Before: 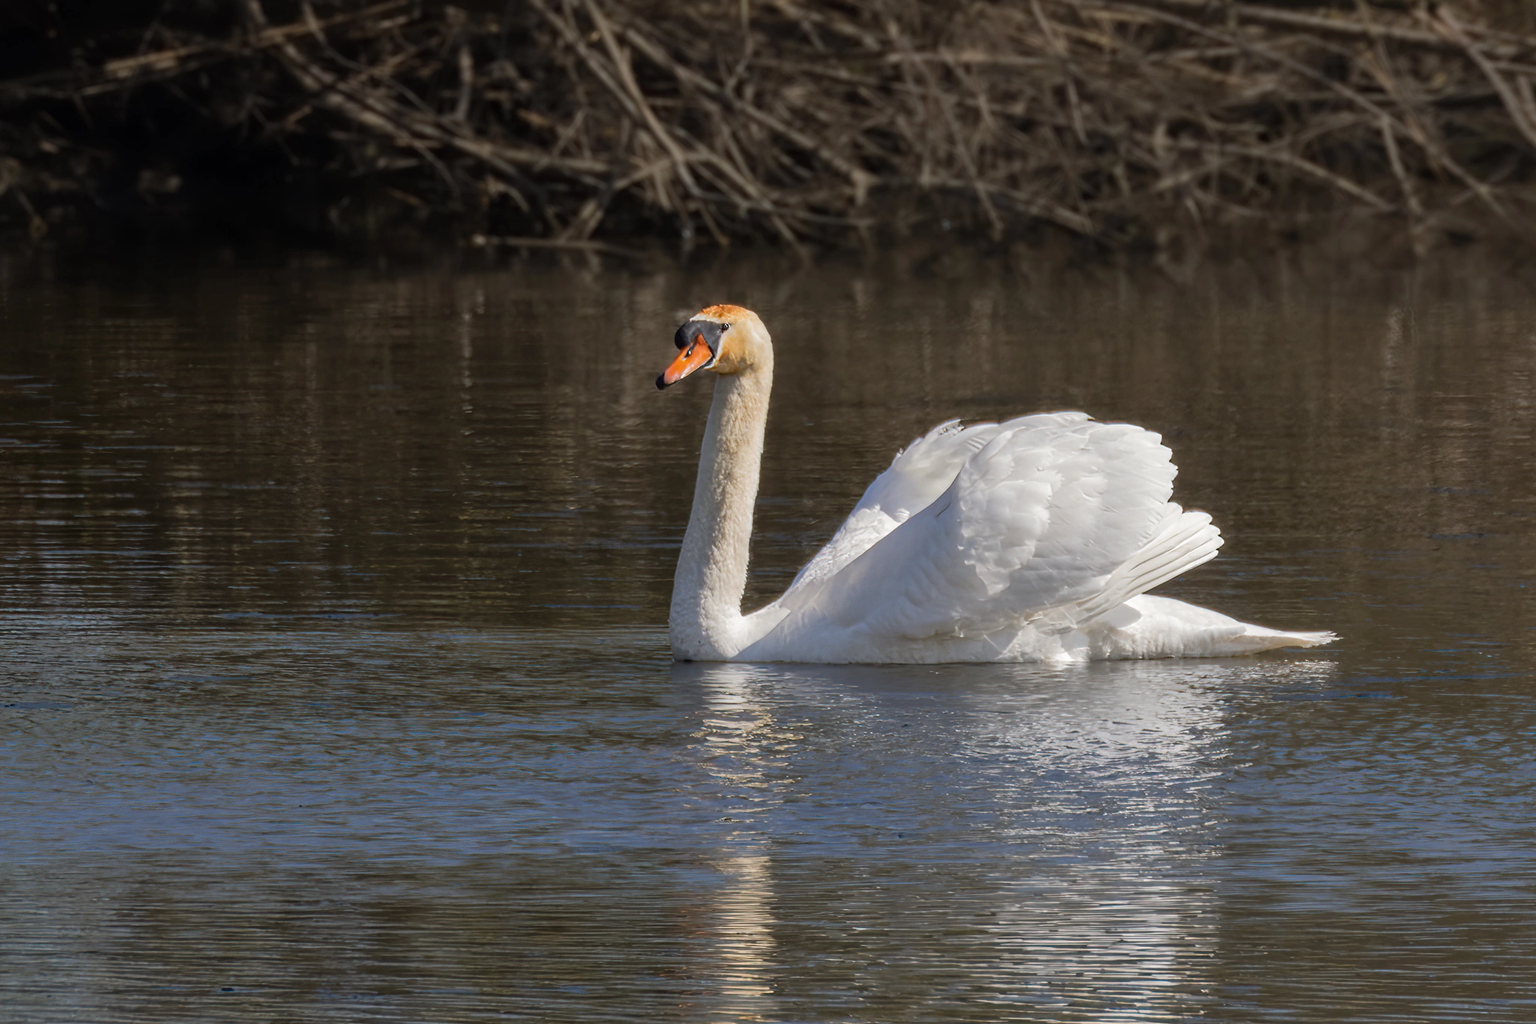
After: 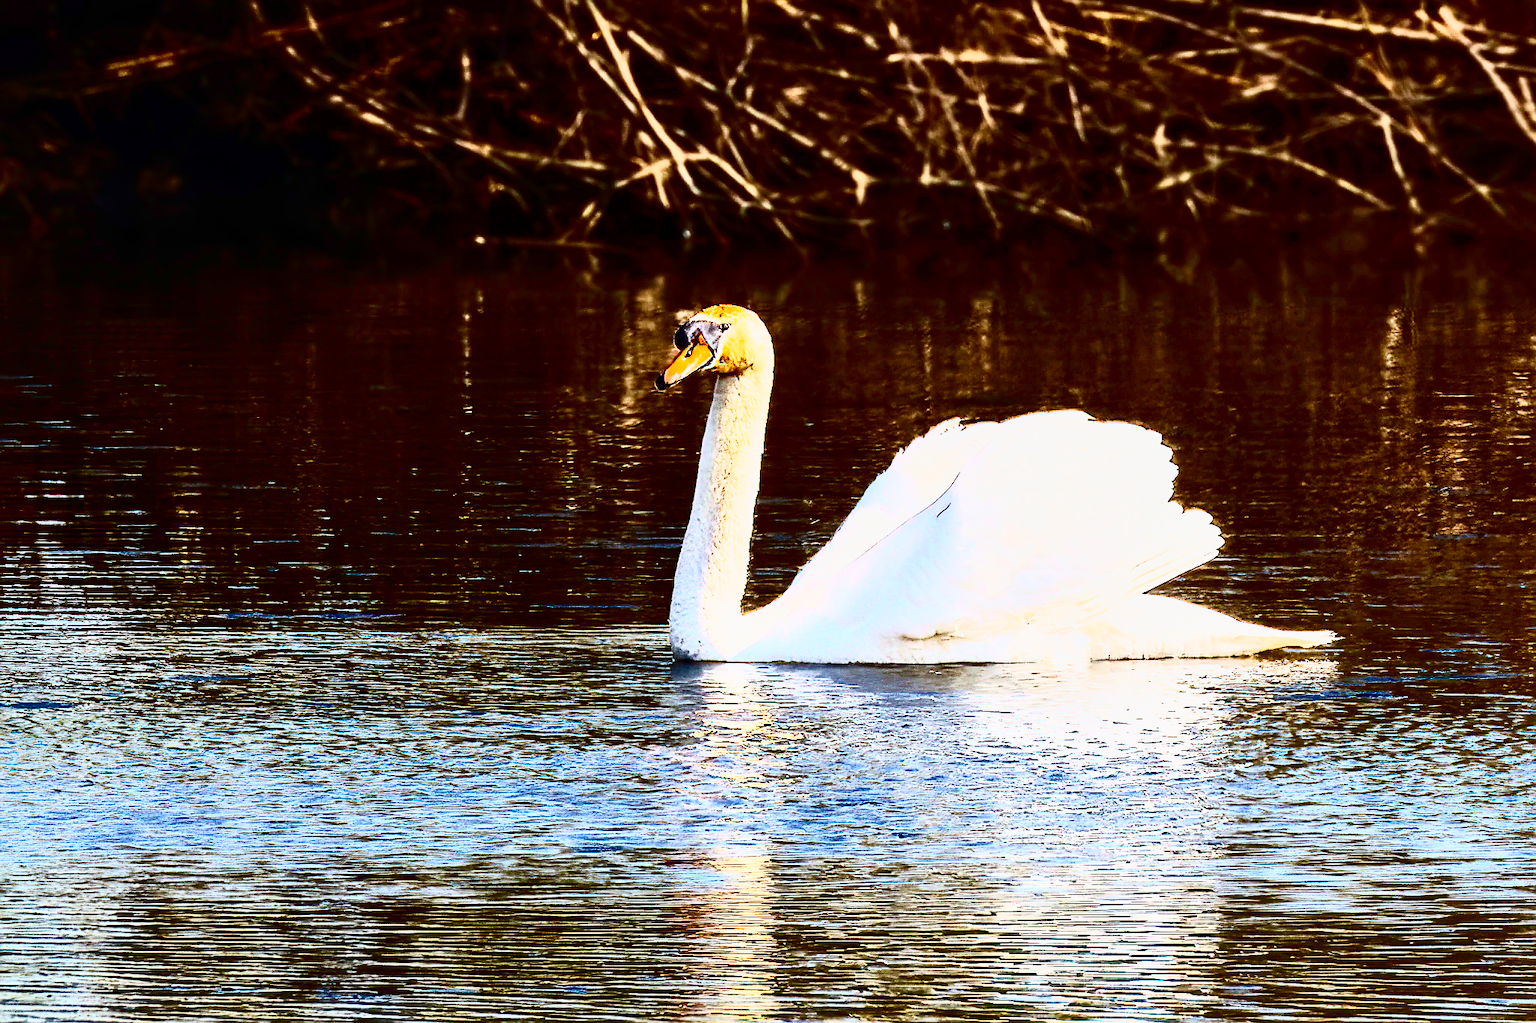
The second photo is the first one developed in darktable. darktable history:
base curve: curves: ch0 [(0, 0) (0.028, 0.03) (0.121, 0.232) (0.46, 0.748) (0.859, 0.968) (1, 1)], preserve colors none
tone equalizer: edges refinement/feathering 500, mask exposure compensation -1.57 EV, preserve details no
tone curve: curves: ch0 [(0, 0) (0.091, 0.075) (0.409, 0.457) (0.733, 0.82) (0.844, 0.908) (0.909, 0.942) (1, 0.973)]; ch1 [(0, 0) (0.437, 0.404) (0.5, 0.5) (0.529, 0.556) (0.58, 0.606) (0.616, 0.654) (1, 1)]; ch2 [(0, 0) (0.442, 0.415) (0.5, 0.5) (0.535, 0.557) (0.585, 0.62) (1, 1)], color space Lab, independent channels, preserve colors none
local contrast: mode bilateral grid, contrast 19, coarseness 50, detail 143%, midtone range 0.2
sharpen: radius 1.35, amount 1.242, threshold 0.66
color balance rgb: perceptual saturation grading › global saturation 35.053%, perceptual saturation grading › highlights -29.801%, perceptual saturation grading › shadows 35.279%, perceptual brilliance grading › global brilliance 12.723%, global vibrance 15.99%, saturation formula JzAzBz (2021)
contrast brightness saturation: contrast 0.913, brightness 0.203
